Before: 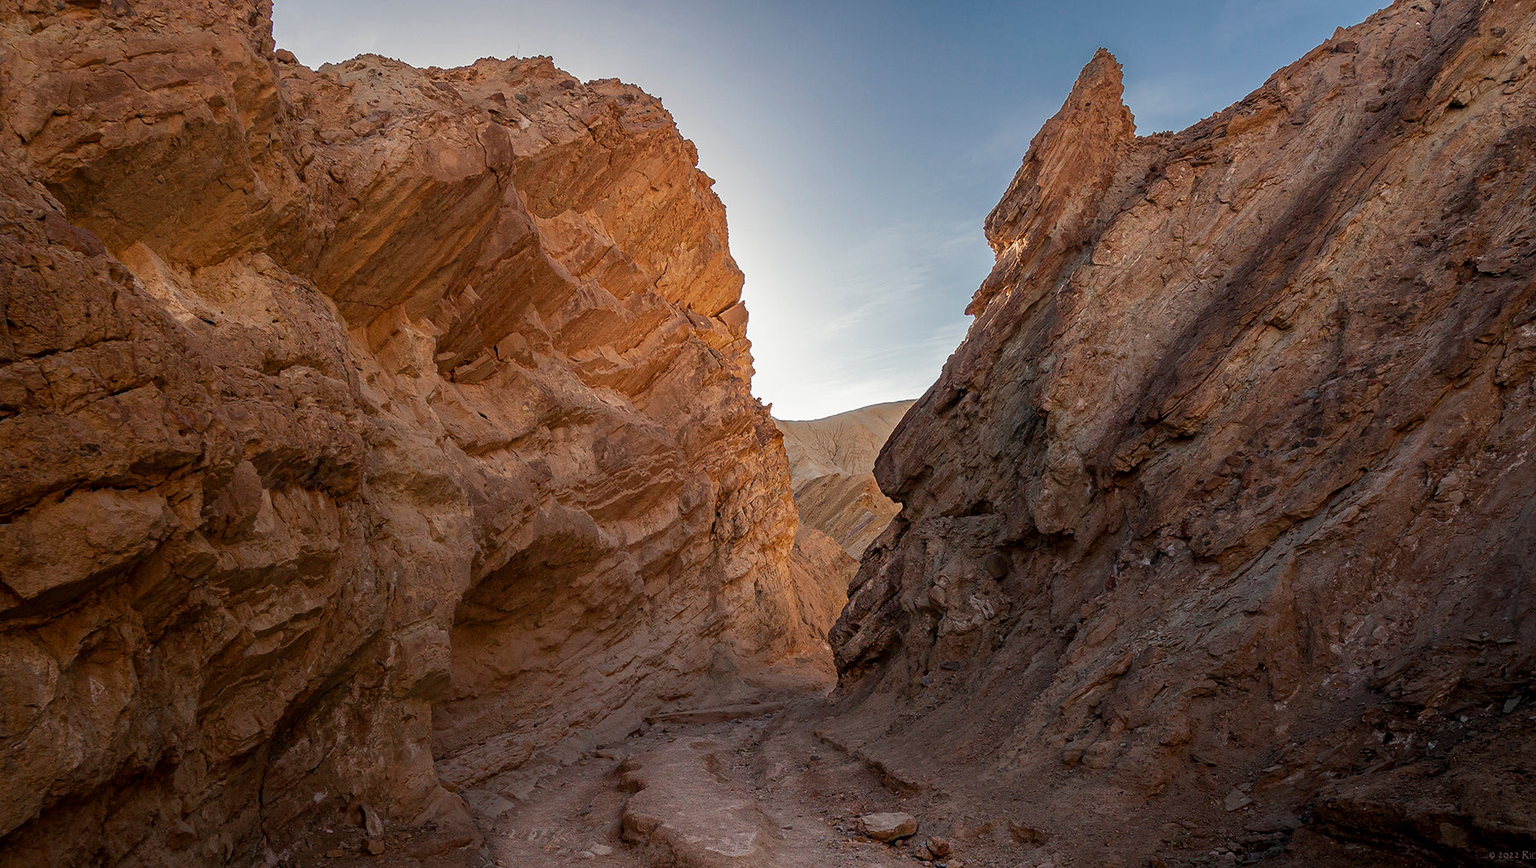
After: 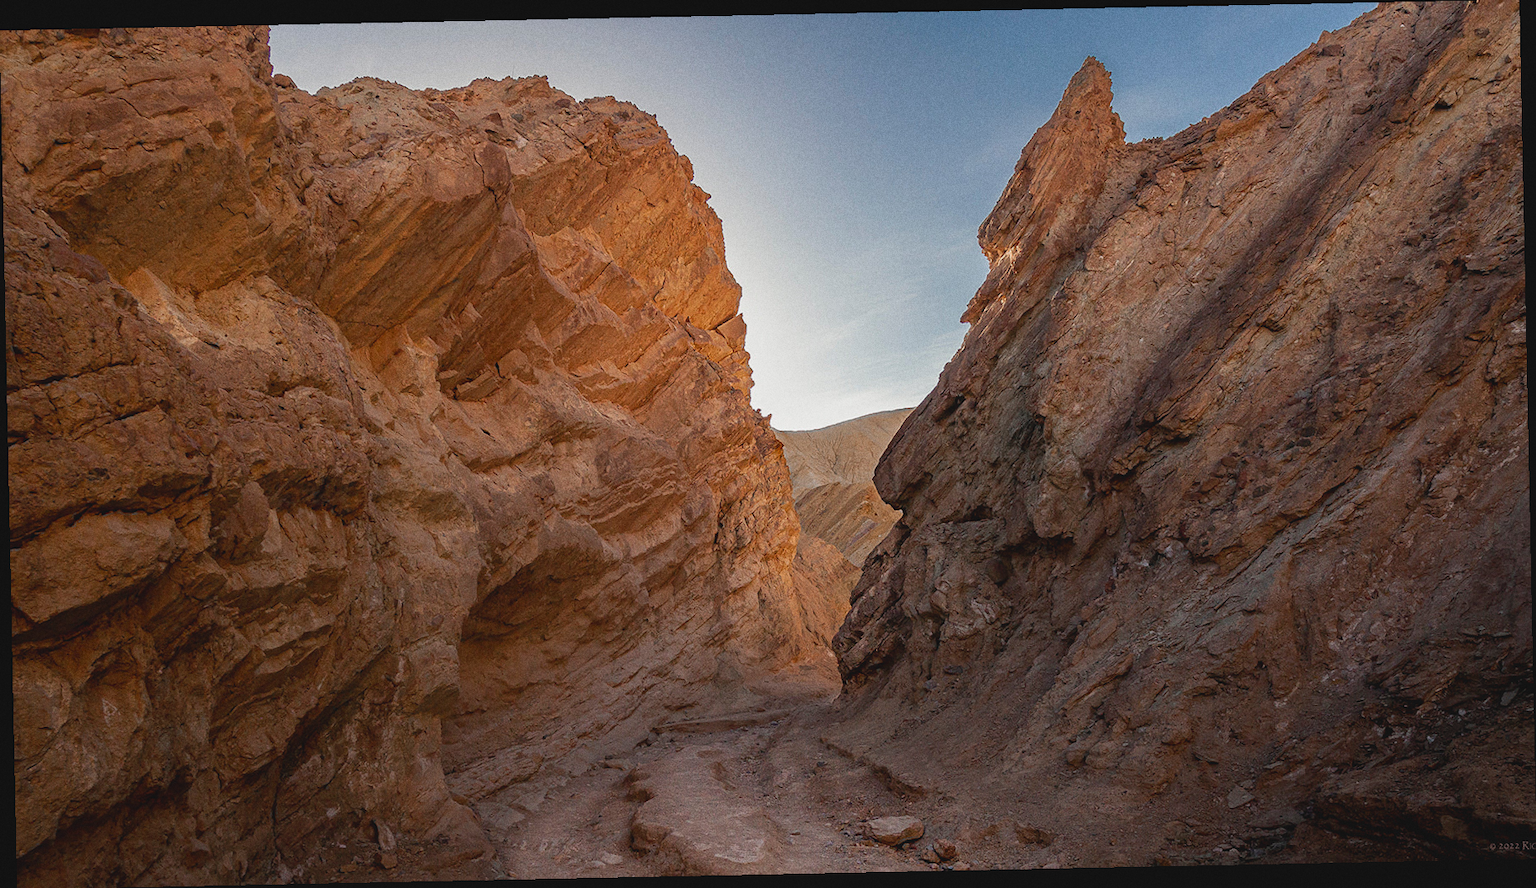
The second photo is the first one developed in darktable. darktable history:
grain: on, module defaults
rotate and perspective: rotation -1.17°, automatic cropping off
contrast brightness saturation: contrast -0.11
